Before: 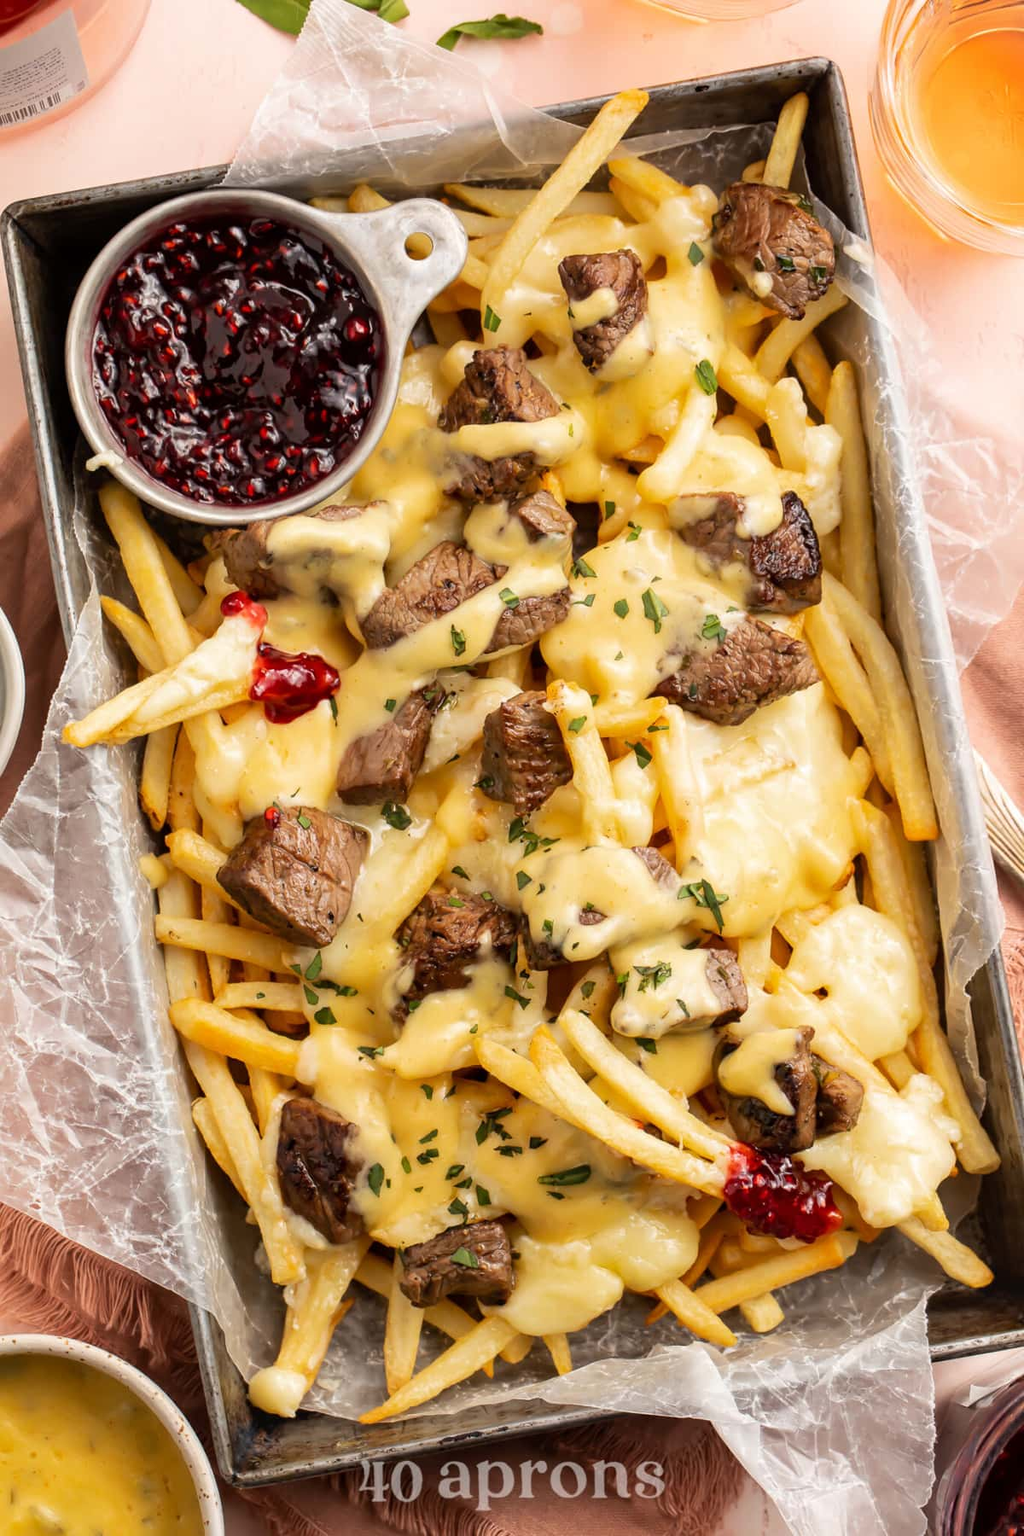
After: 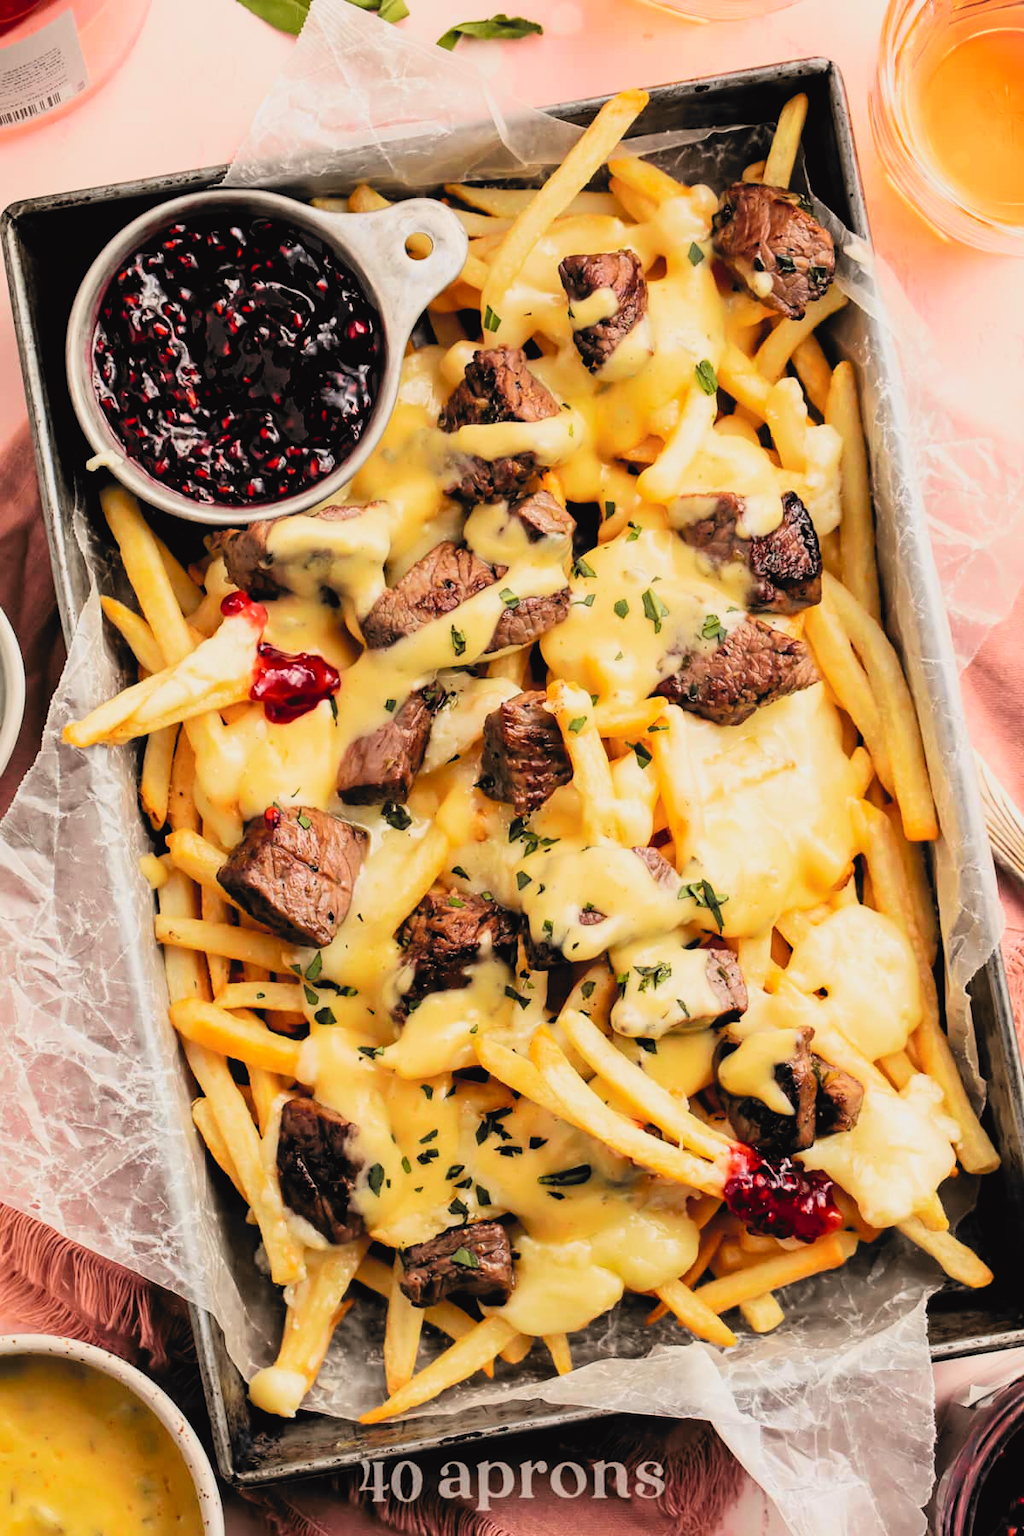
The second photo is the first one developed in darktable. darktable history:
tone curve: curves: ch0 [(0, 0.024) (0.119, 0.146) (0.474, 0.485) (0.718, 0.739) (0.817, 0.839) (1, 0.998)]; ch1 [(0, 0) (0.377, 0.416) (0.439, 0.451) (0.477, 0.485) (0.501, 0.503) (0.538, 0.544) (0.58, 0.613) (0.664, 0.7) (0.783, 0.804) (1, 1)]; ch2 [(0, 0) (0.38, 0.405) (0.463, 0.456) (0.498, 0.497) (0.524, 0.535) (0.578, 0.576) (0.648, 0.665) (1, 1)], color space Lab, independent channels, preserve colors none
filmic rgb: black relative exposure -5.03 EV, white relative exposure 3.96 EV, threshold 2.94 EV, hardness 2.89, contrast 1.394, highlights saturation mix -20.66%, color science v6 (2022), enable highlight reconstruction true
